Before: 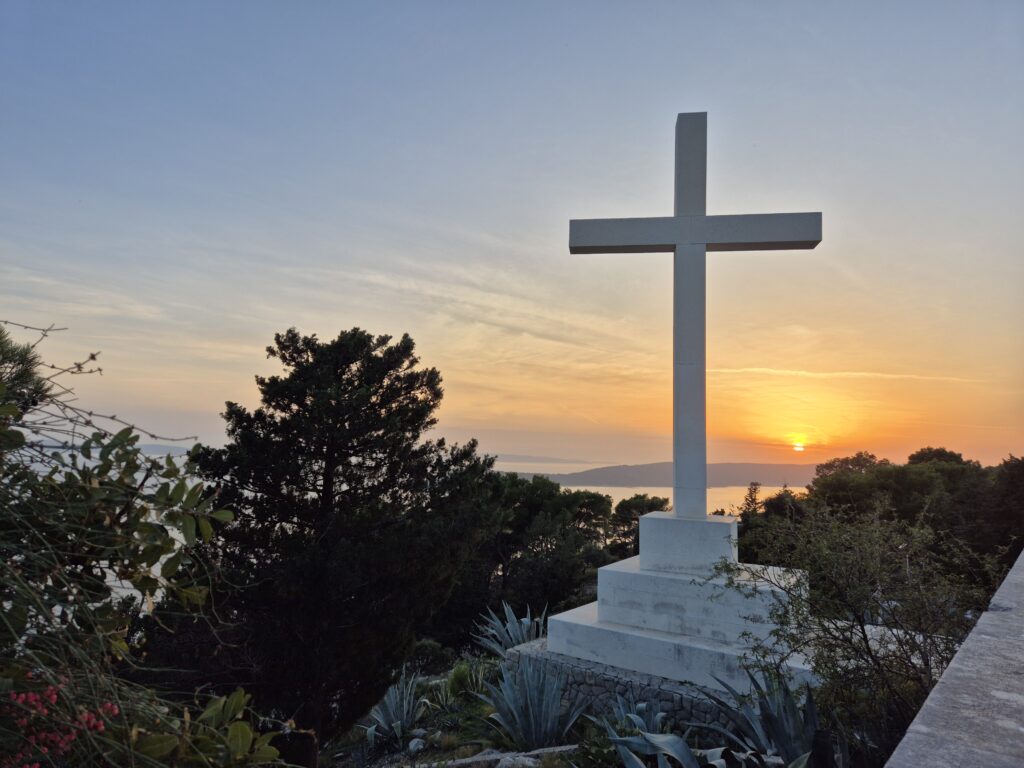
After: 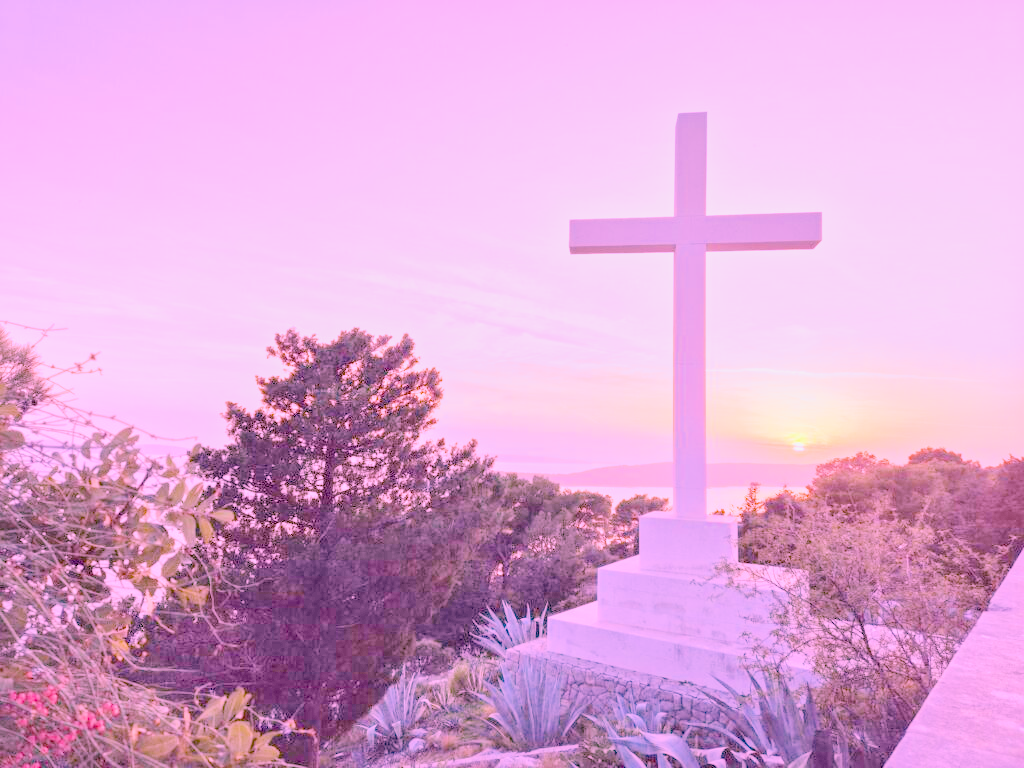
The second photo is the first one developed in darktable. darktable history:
highlight reconstruction: iterations 1, diameter of reconstruction 64 px
local contrast: on, module defaults
color balance rgb: perceptual saturation grading › global saturation 25%, global vibrance 10%
tone equalizer: on, module defaults
white balance: red 2.081, blue 1.774
filmic rgb: black relative exposure -8.42 EV, white relative exposure 4.68 EV, hardness 3.82, color science v6 (2022)
exposure: black level correction -0.001, exposure 0.9 EV, compensate exposure bias true, compensate highlight preservation false
